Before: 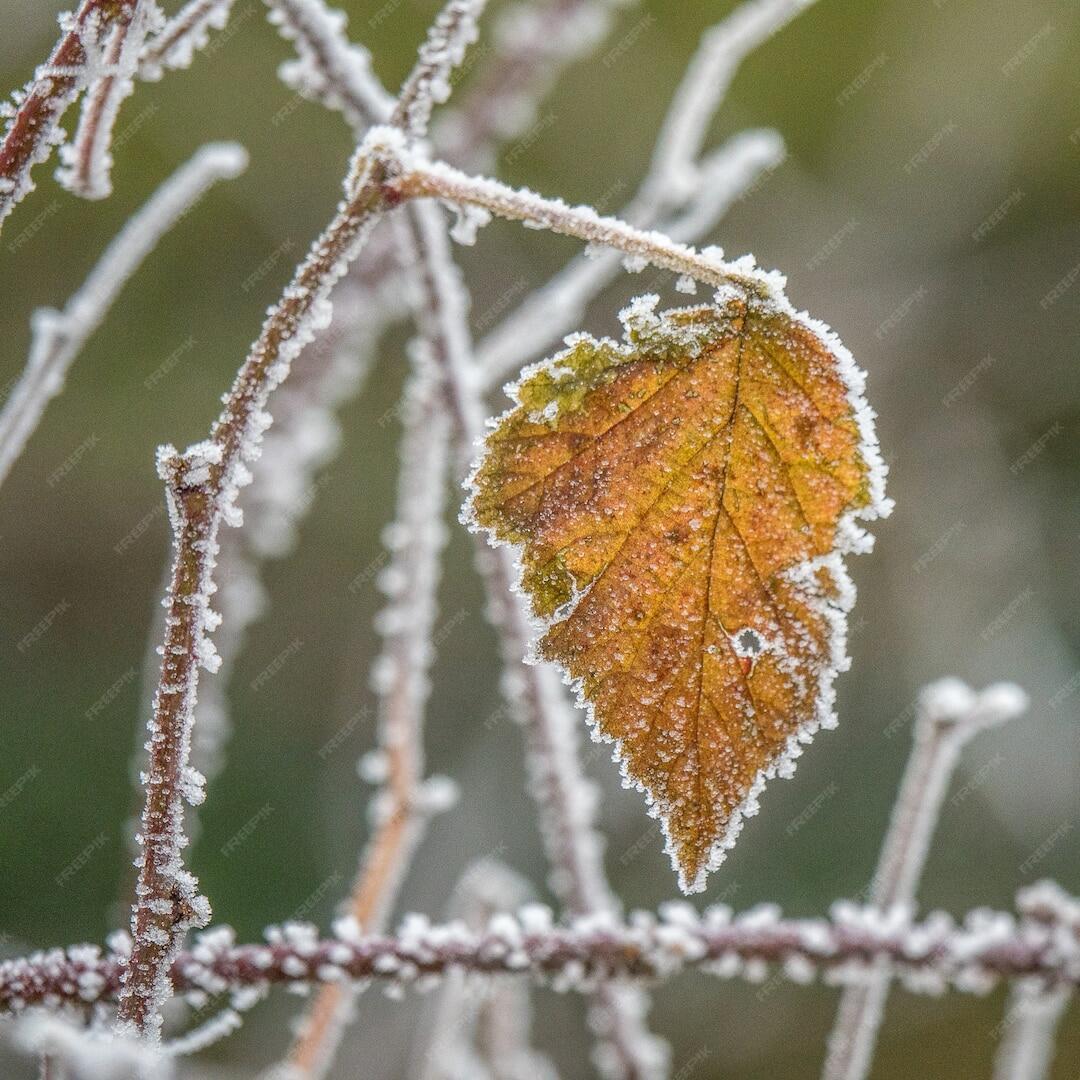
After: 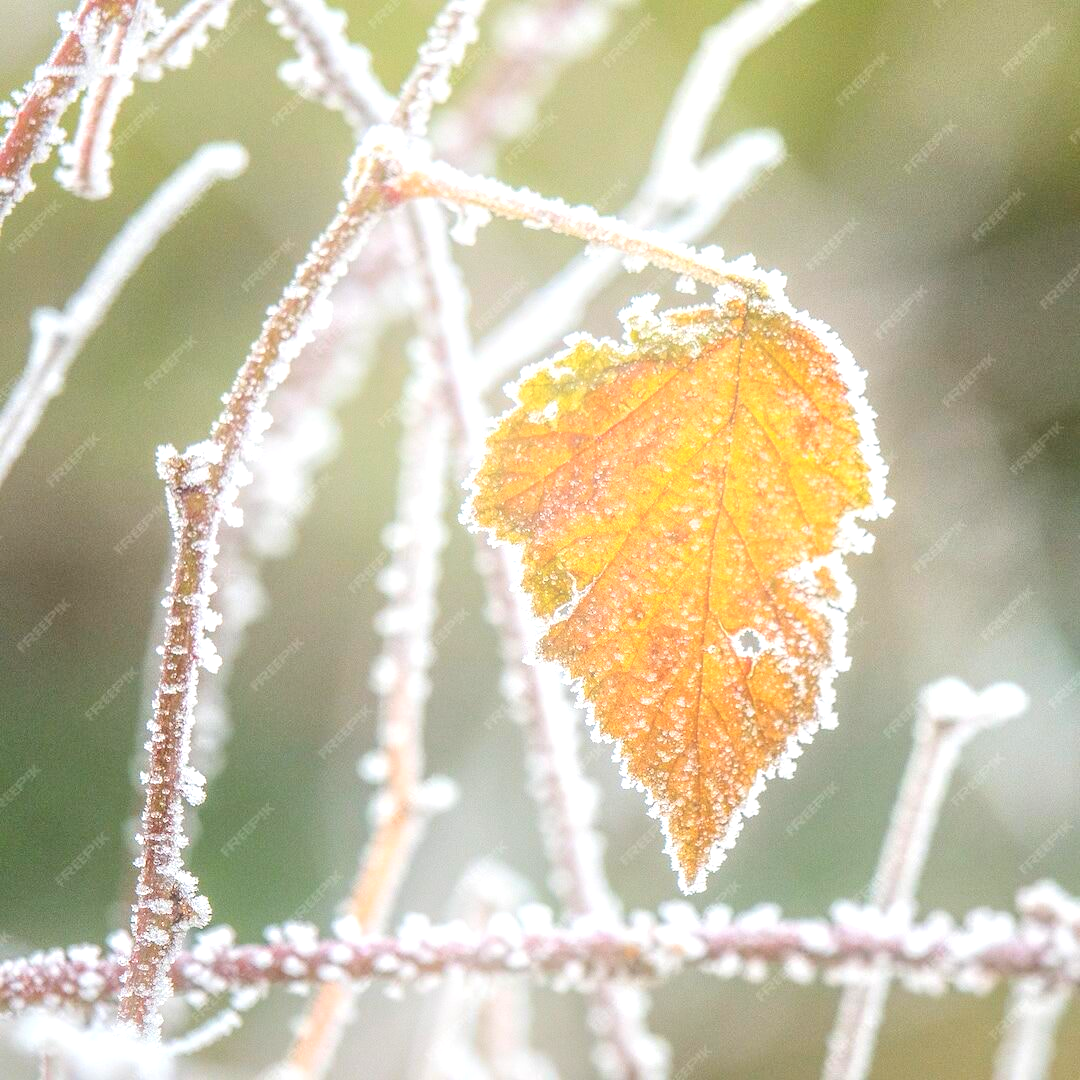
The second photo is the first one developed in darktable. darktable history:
bloom: on, module defaults
exposure: black level correction 0, exposure 0.9 EV, compensate highlight preservation false
